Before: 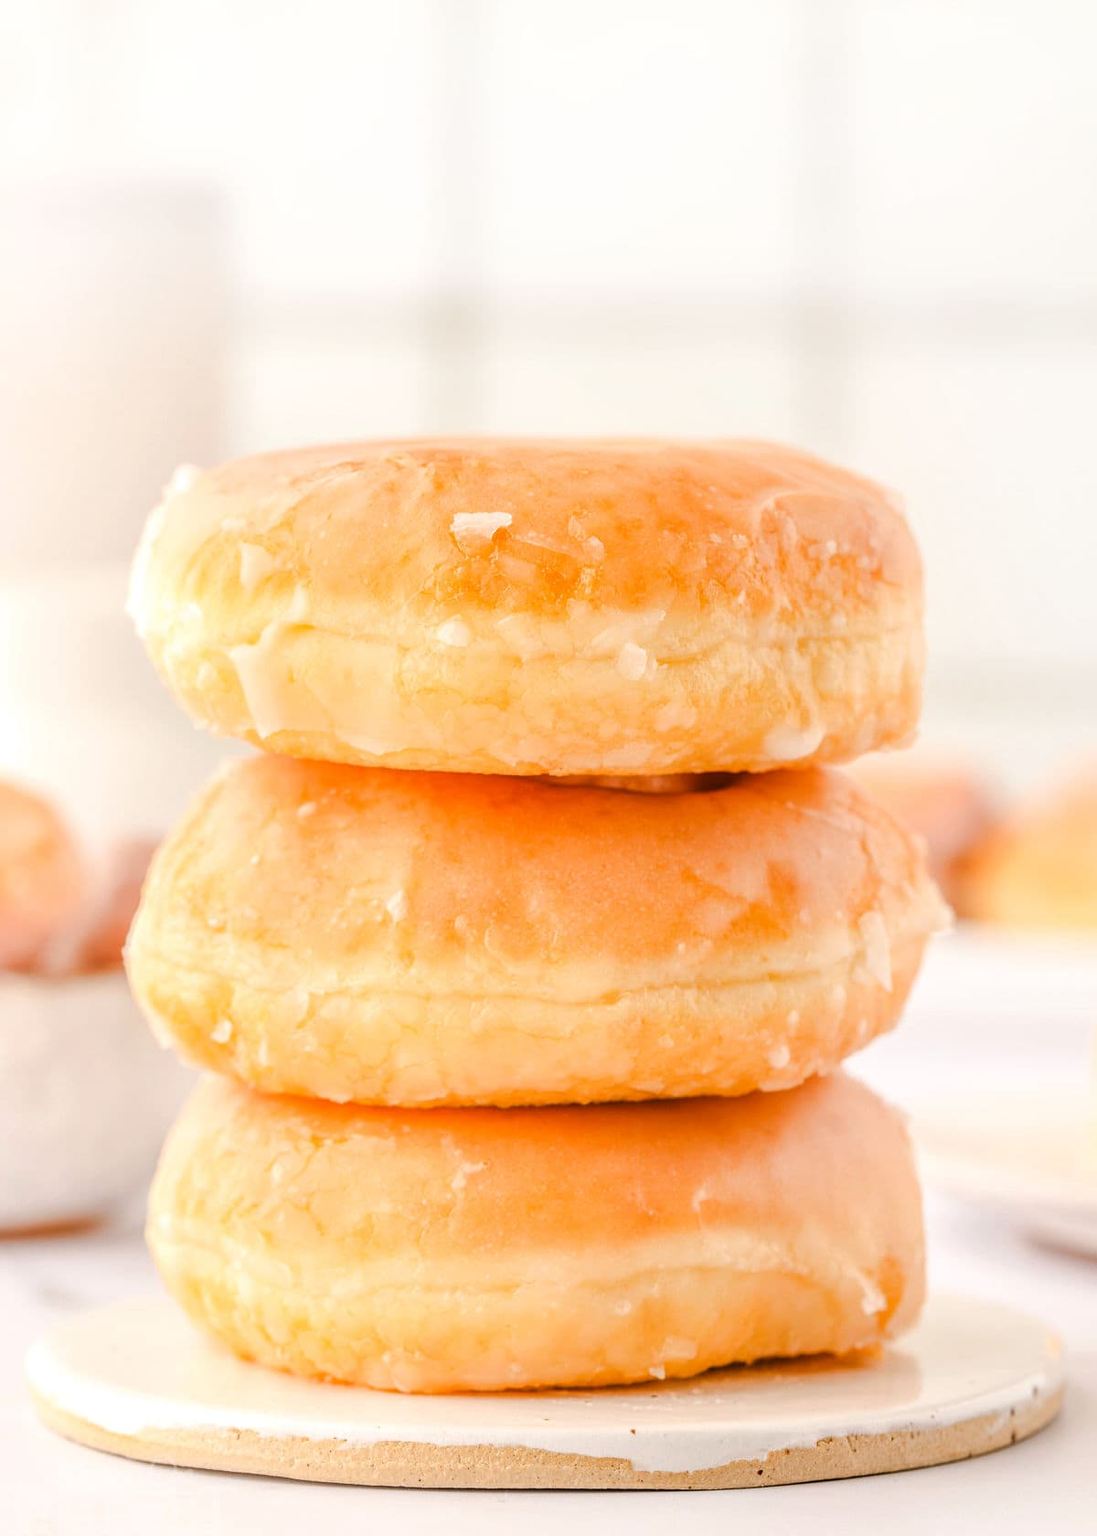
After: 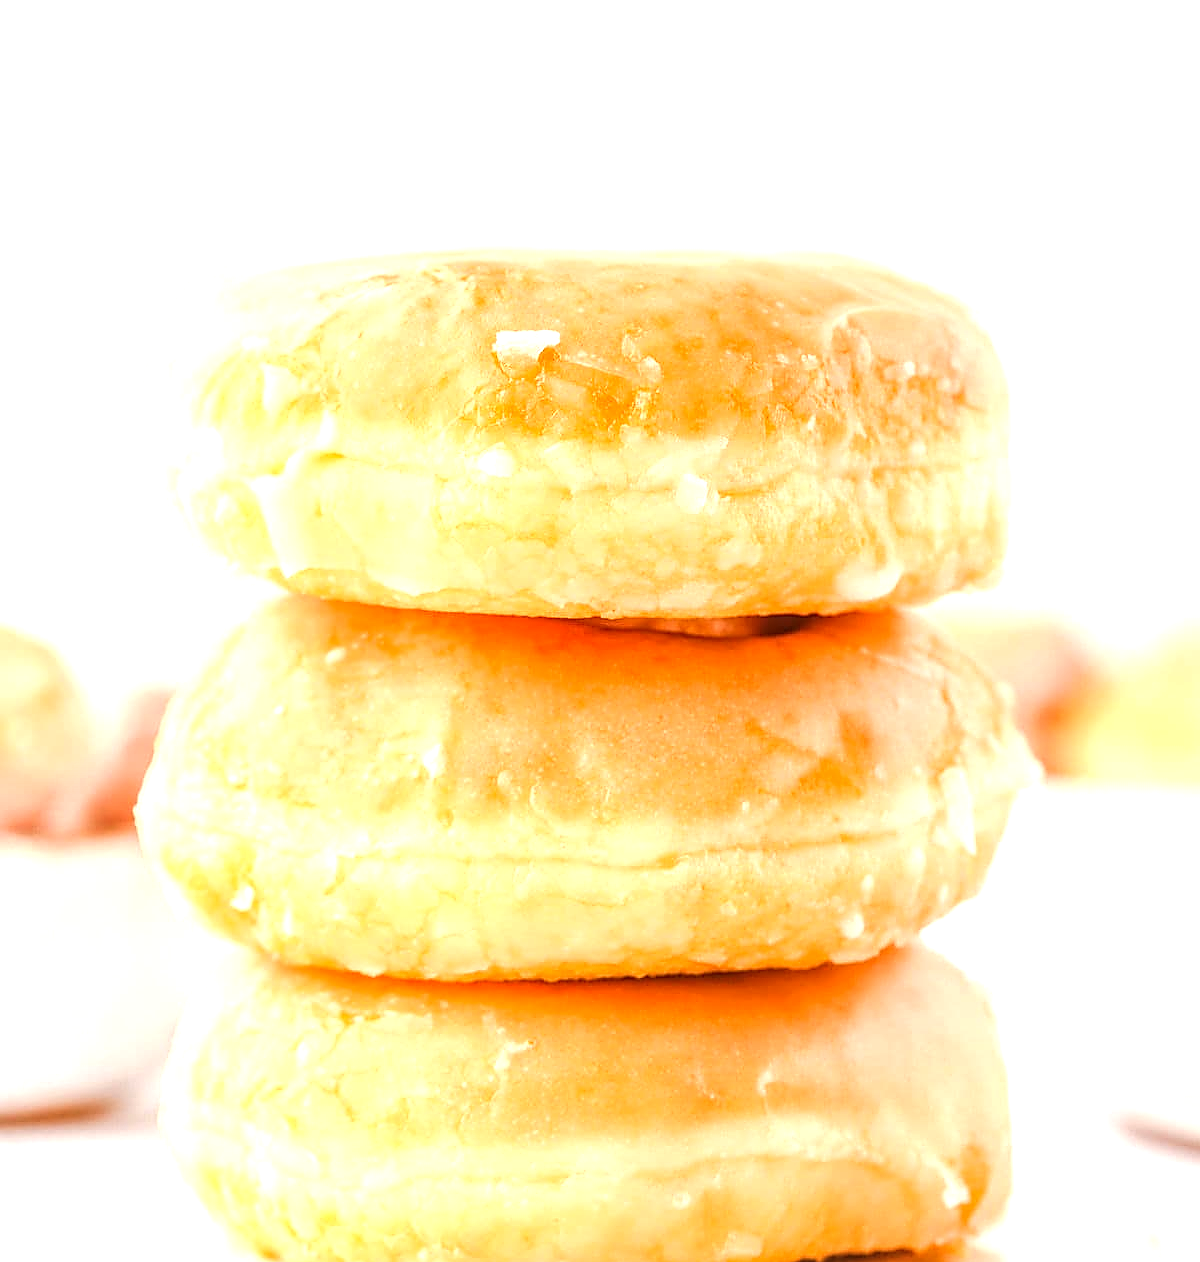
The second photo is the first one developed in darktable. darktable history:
exposure: black level correction -0.002, exposure 0.709 EV, compensate exposure bias true, compensate highlight preservation false
sharpen: radius 1.376, amount 1.233, threshold 0.624
local contrast: on, module defaults
crop: top 13.728%, bottom 11.11%
